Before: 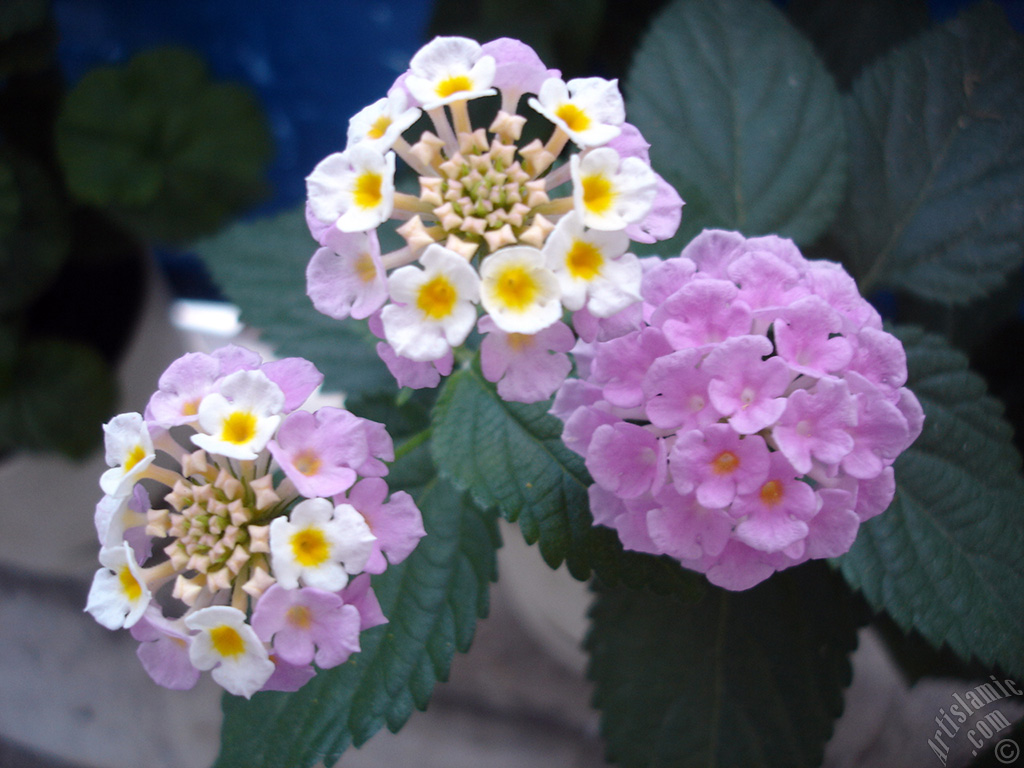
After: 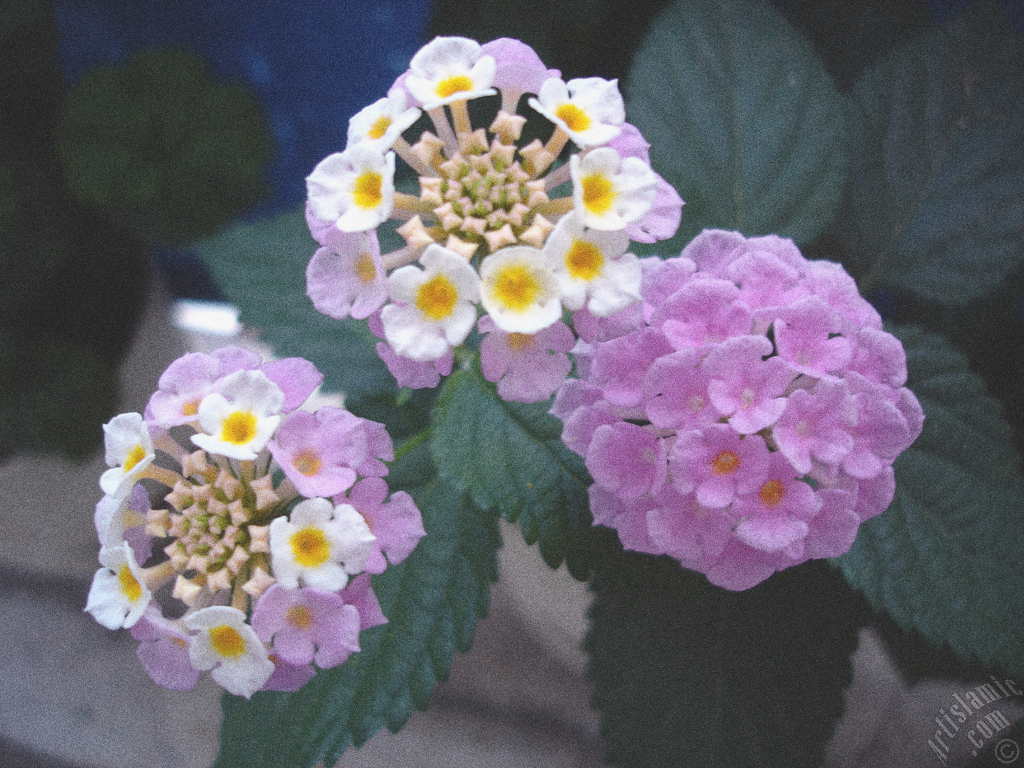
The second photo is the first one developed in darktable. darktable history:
exposure: black level correction -0.025, exposure -0.117 EV, compensate highlight preservation false
grain: coarseness 0.09 ISO, strength 40%
